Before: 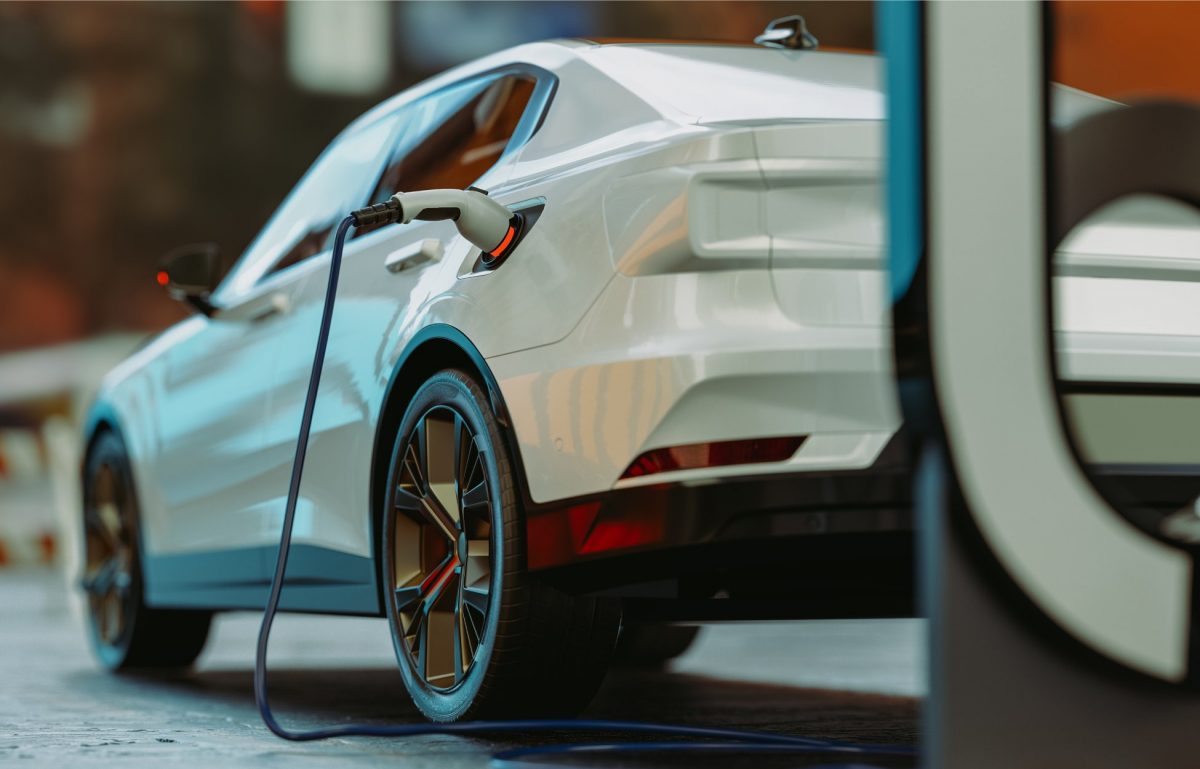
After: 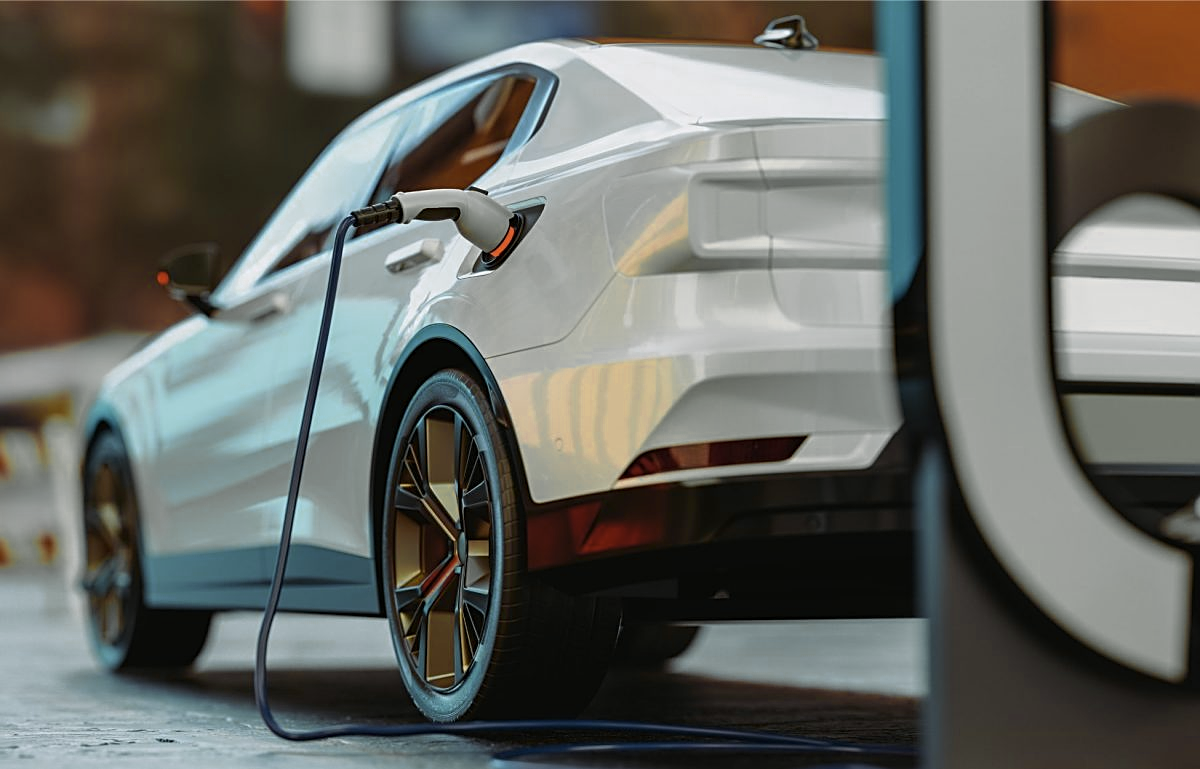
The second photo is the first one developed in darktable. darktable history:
color zones: curves: ch0 [(0.004, 0.306) (0.107, 0.448) (0.252, 0.656) (0.41, 0.398) (0.595, 0.515) (0.768, 0.628)]; ch1 [(0.07, 0.323) (0.151, 0.452) (0.252, 0.608) (0.346, 0.221) (0.463, 0.189) (0.61, 0.368) (0.735, 0.395) (0.921, 0.412)]; ch2 [(0, 0.476) (0.132, 0.512) (0.243, 0.512) (0.397, 0.48) (0.522, 0.376) (0.634, 0.536) (0.761, 0.46)]
sharpen: on, module defaults
